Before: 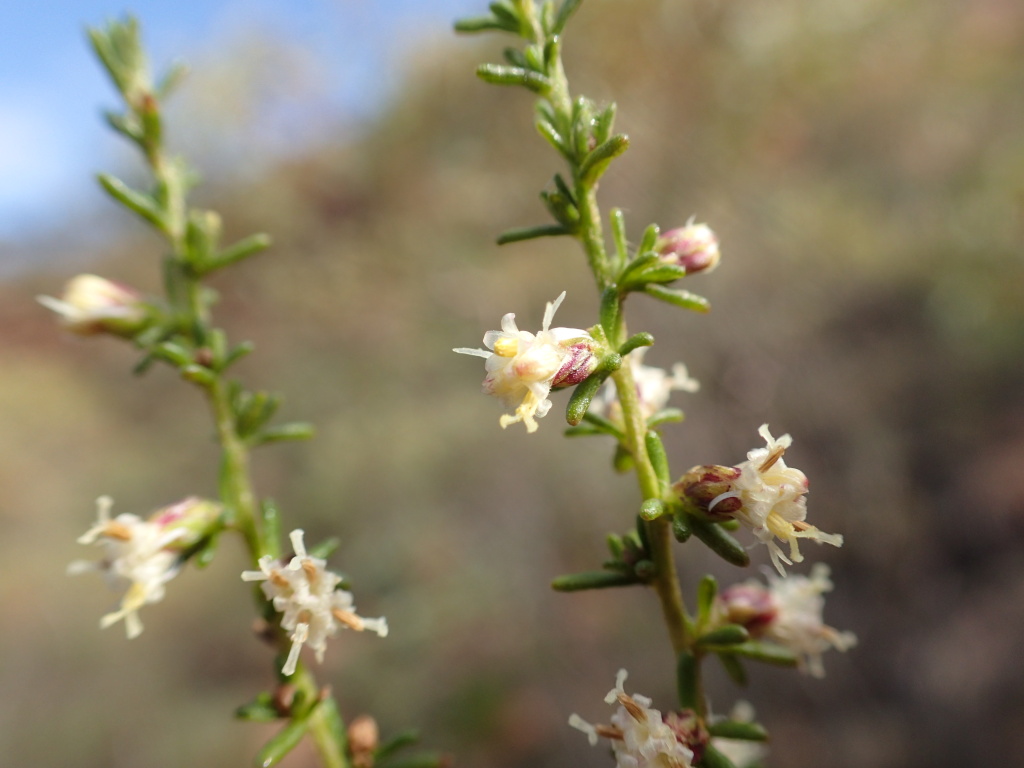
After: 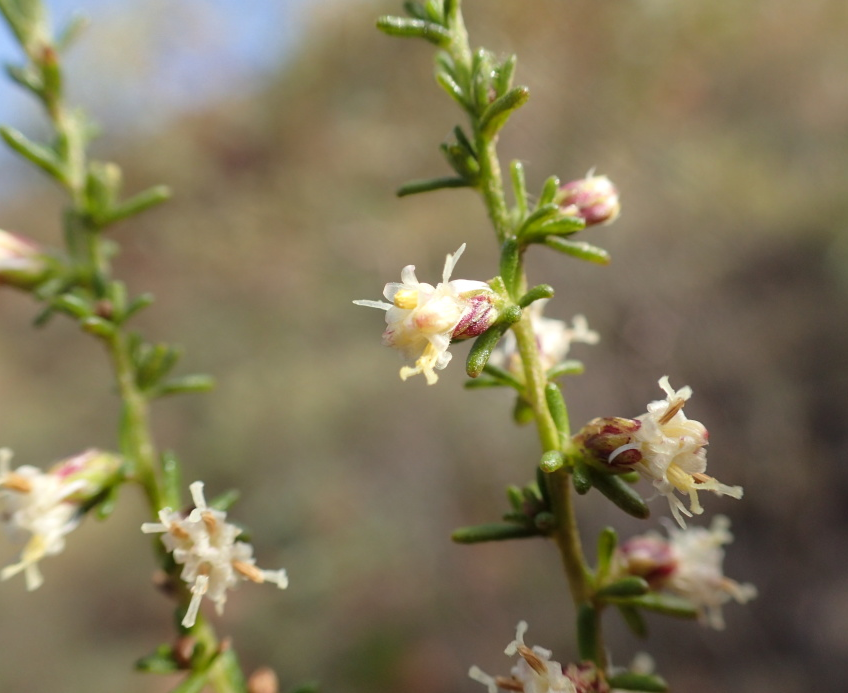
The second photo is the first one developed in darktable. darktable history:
crop: left 9.773%, top 6.264%, right 7.325%, bottom 2.531%
